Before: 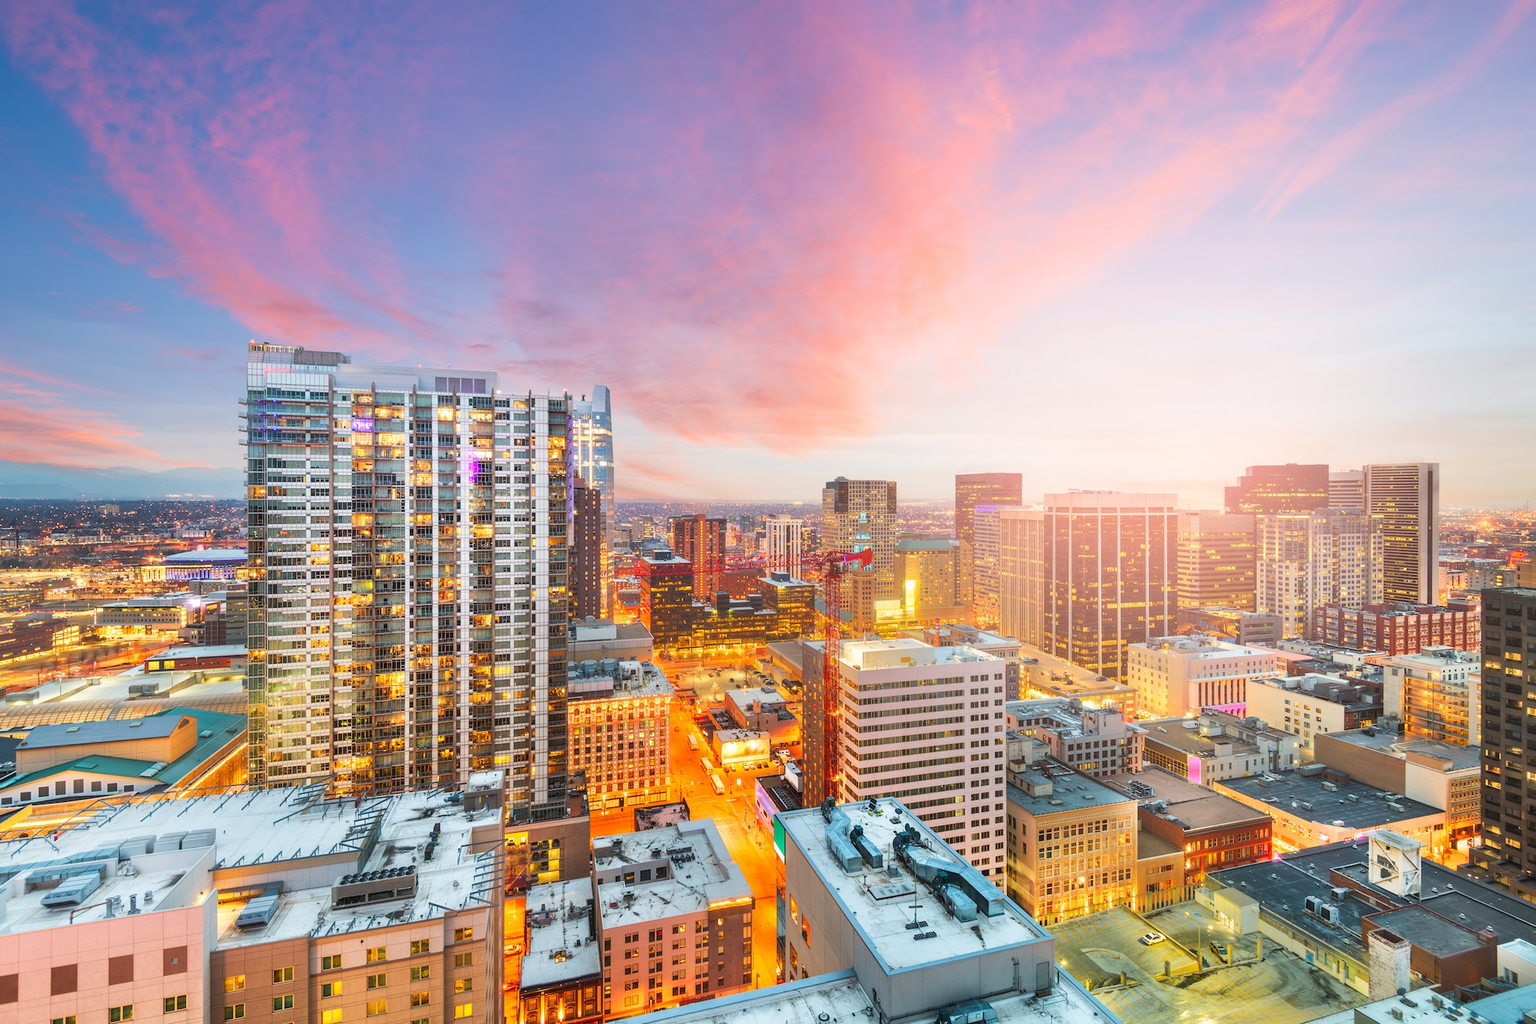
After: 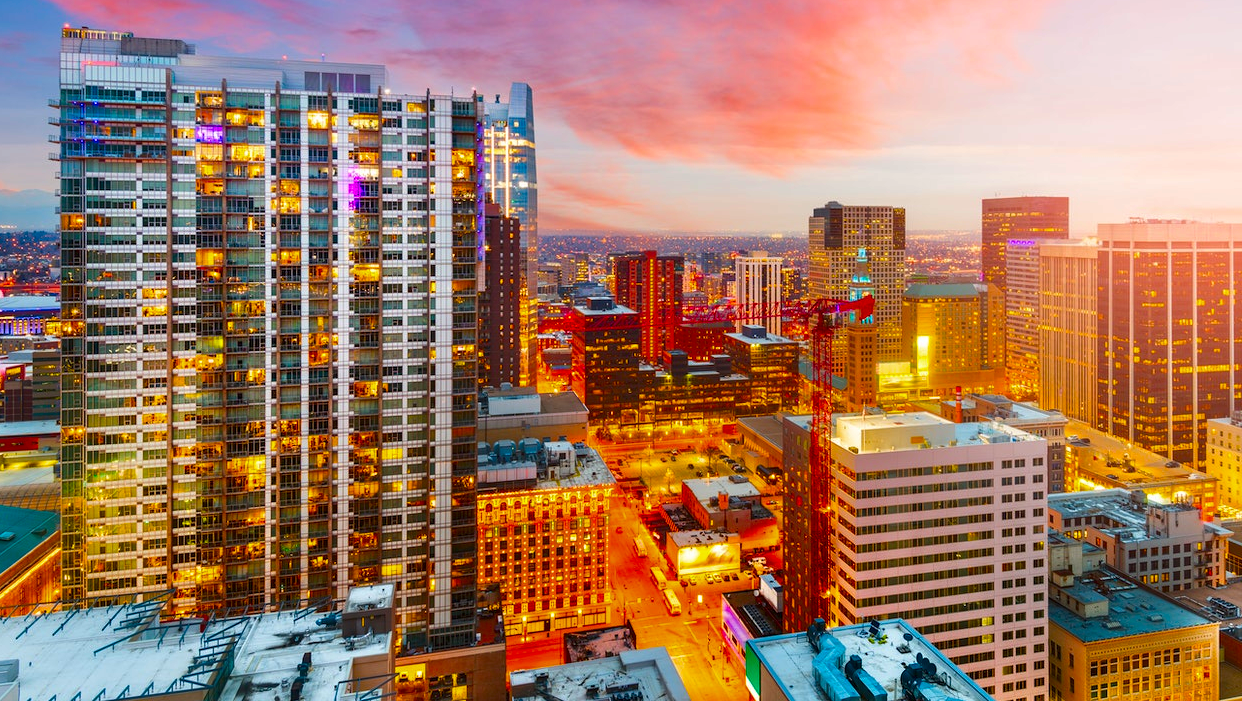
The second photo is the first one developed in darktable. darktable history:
crop: left 13.106%, top 31.502%, right 24.783%, bottom 15.894%
contrast brightness saturation: brightness -0.248, saturation 0.199
color balance rgb: linear chroma grading › global chroma 14.405%, perceptual saturation grading › global saturation 25.713%
